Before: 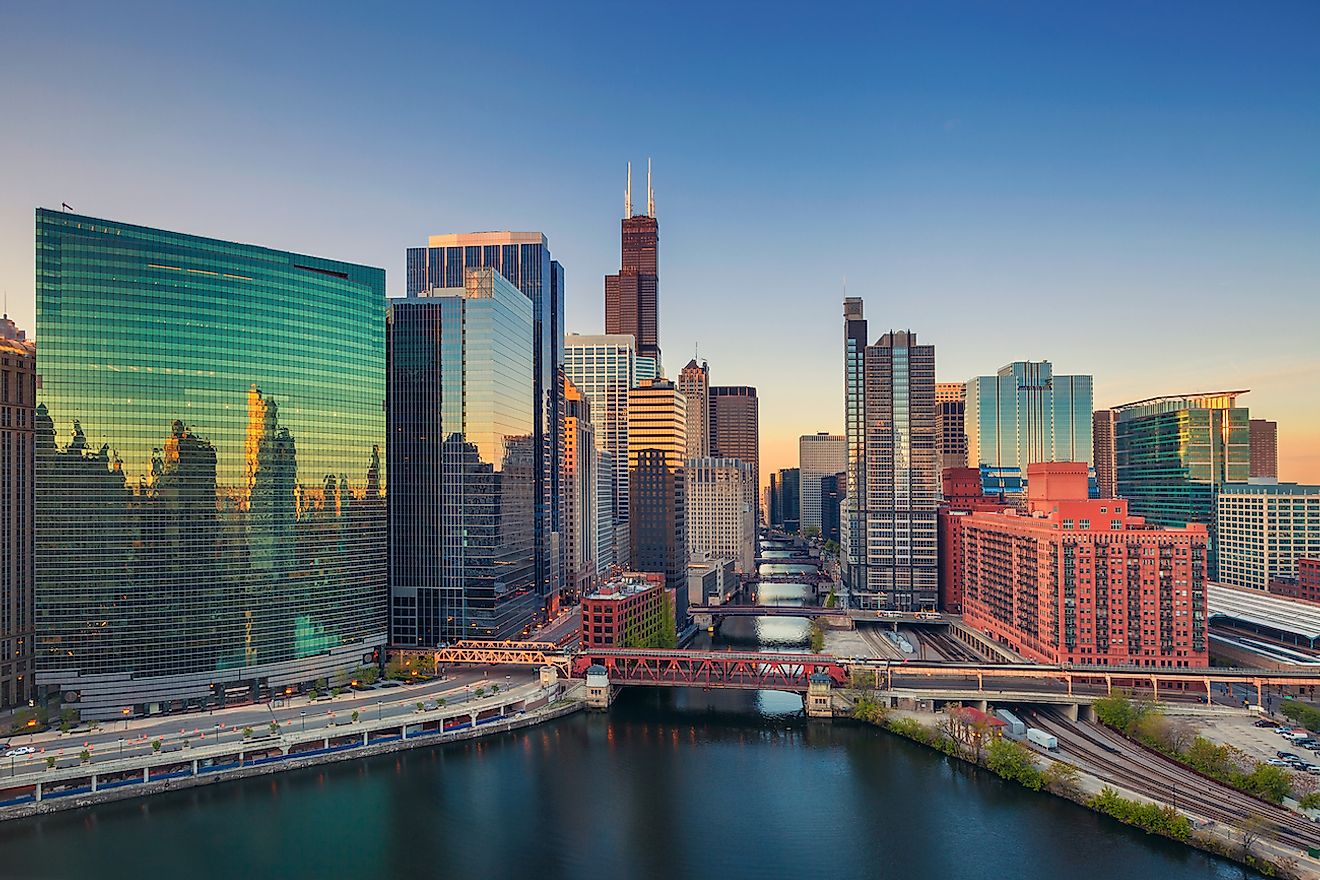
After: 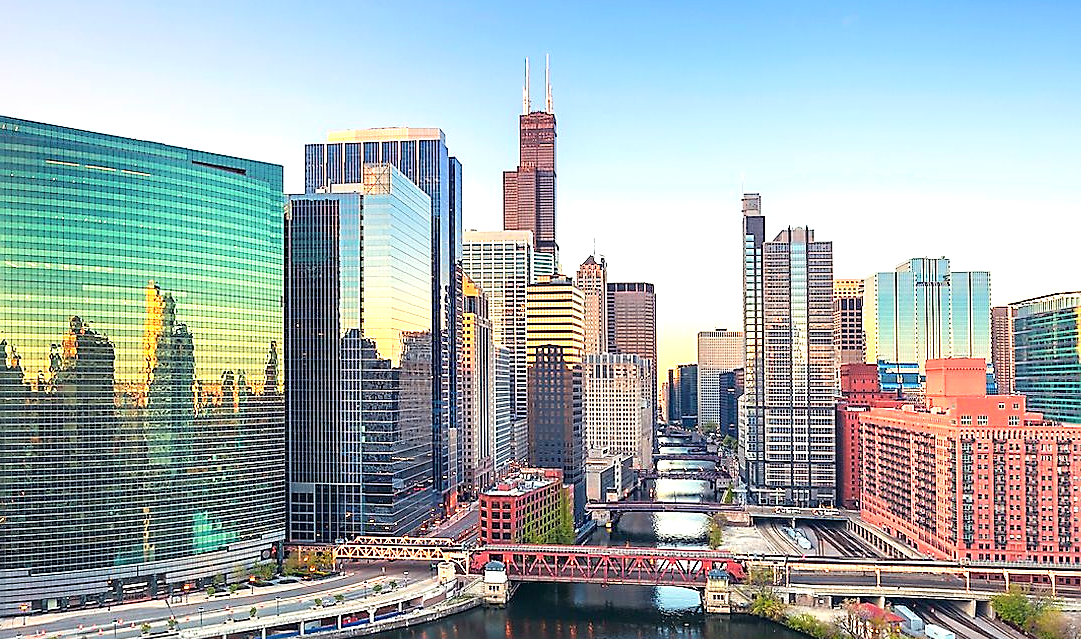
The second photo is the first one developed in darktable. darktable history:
crop: left 7.79%, top 11.896%, right 10.249%, bottom 15.442%
sharpen: on, module defaults
exposure: black level correction 0, exposure 1.101 EV, compensate highlight preservation false
shadows and highlights: shadows -23.6, highlights 46.66, soften with gaussian
